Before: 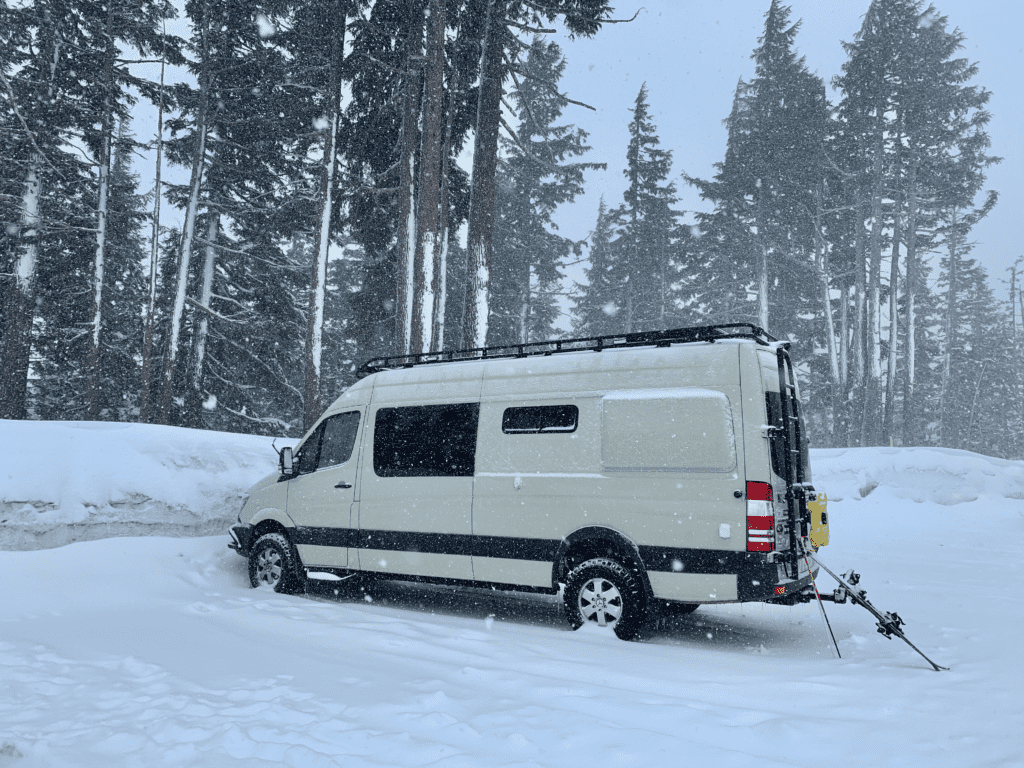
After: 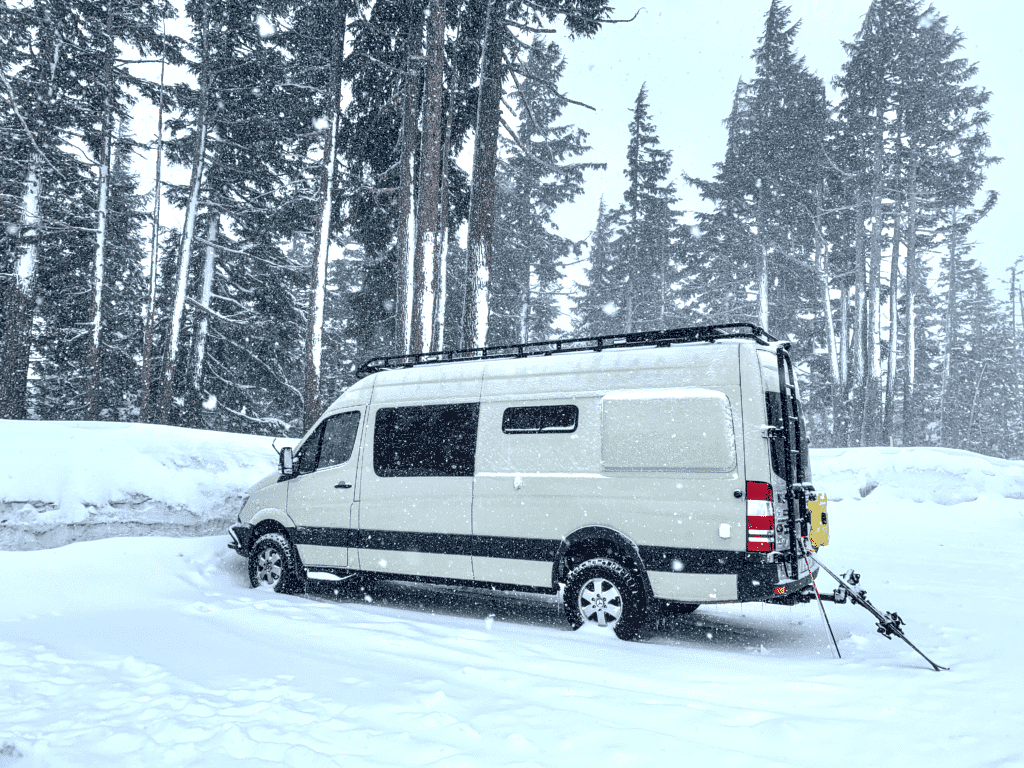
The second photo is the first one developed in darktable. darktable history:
local contrast: detail 142%
exposure: black level correction 0, exposure 0.695 EV, compensate highlight preservation false
